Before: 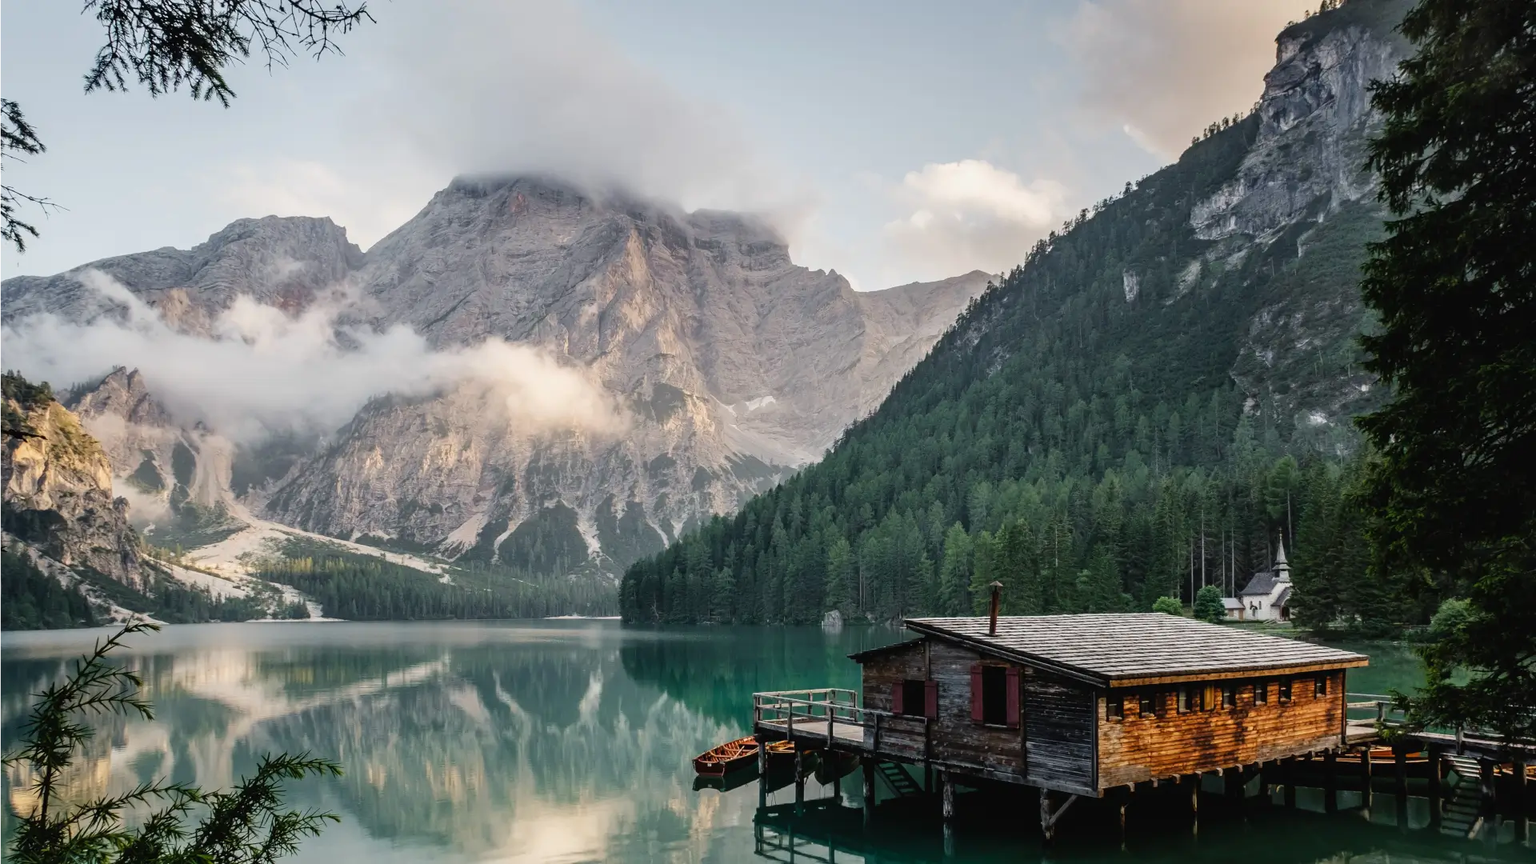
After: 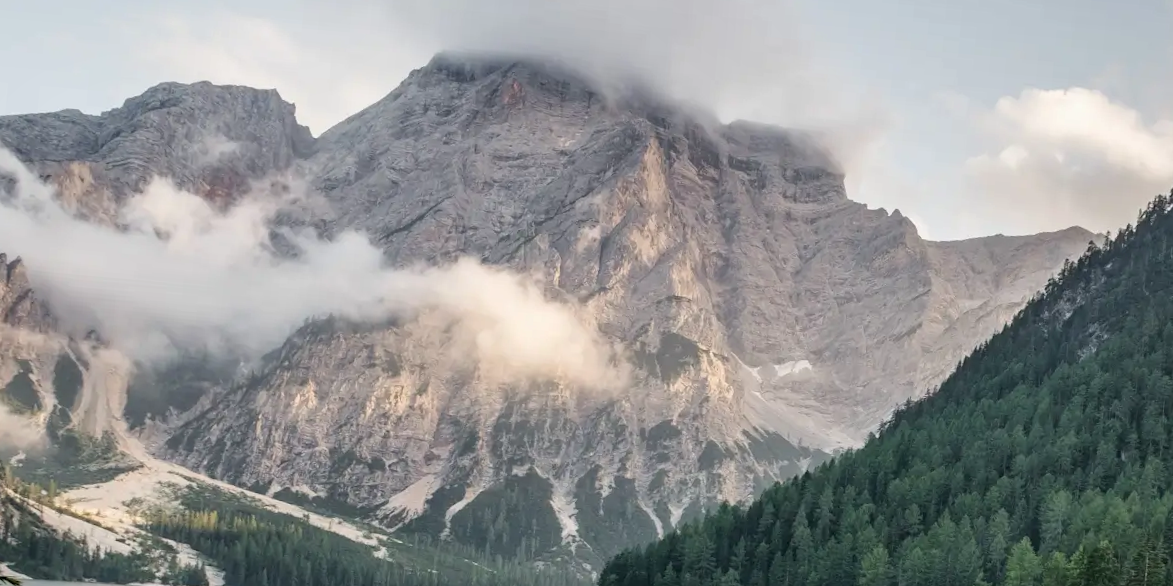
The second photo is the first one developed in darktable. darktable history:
local contrast: mode bilateral grid, contrast 20, coarseness 50, detail 120%, midtone range 0.2
exposure: compensate highlight preservation false
crop and rotate: angle -4.99°, left 2.122%, top 6.945%, right 27.566%, bottom 30.519%
